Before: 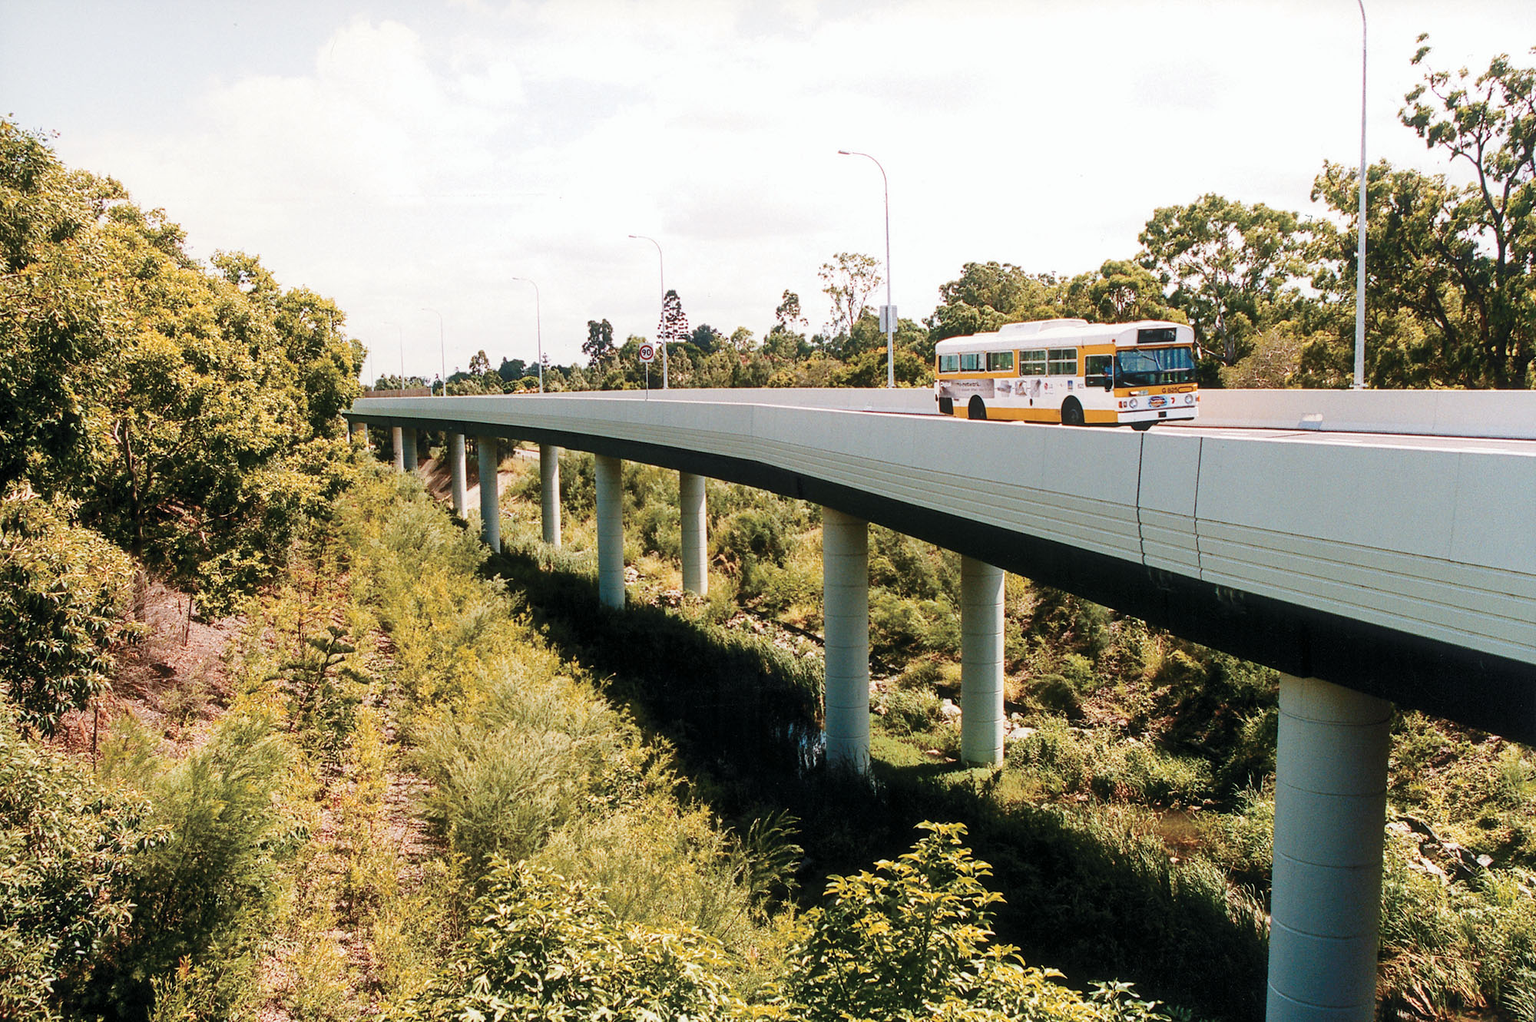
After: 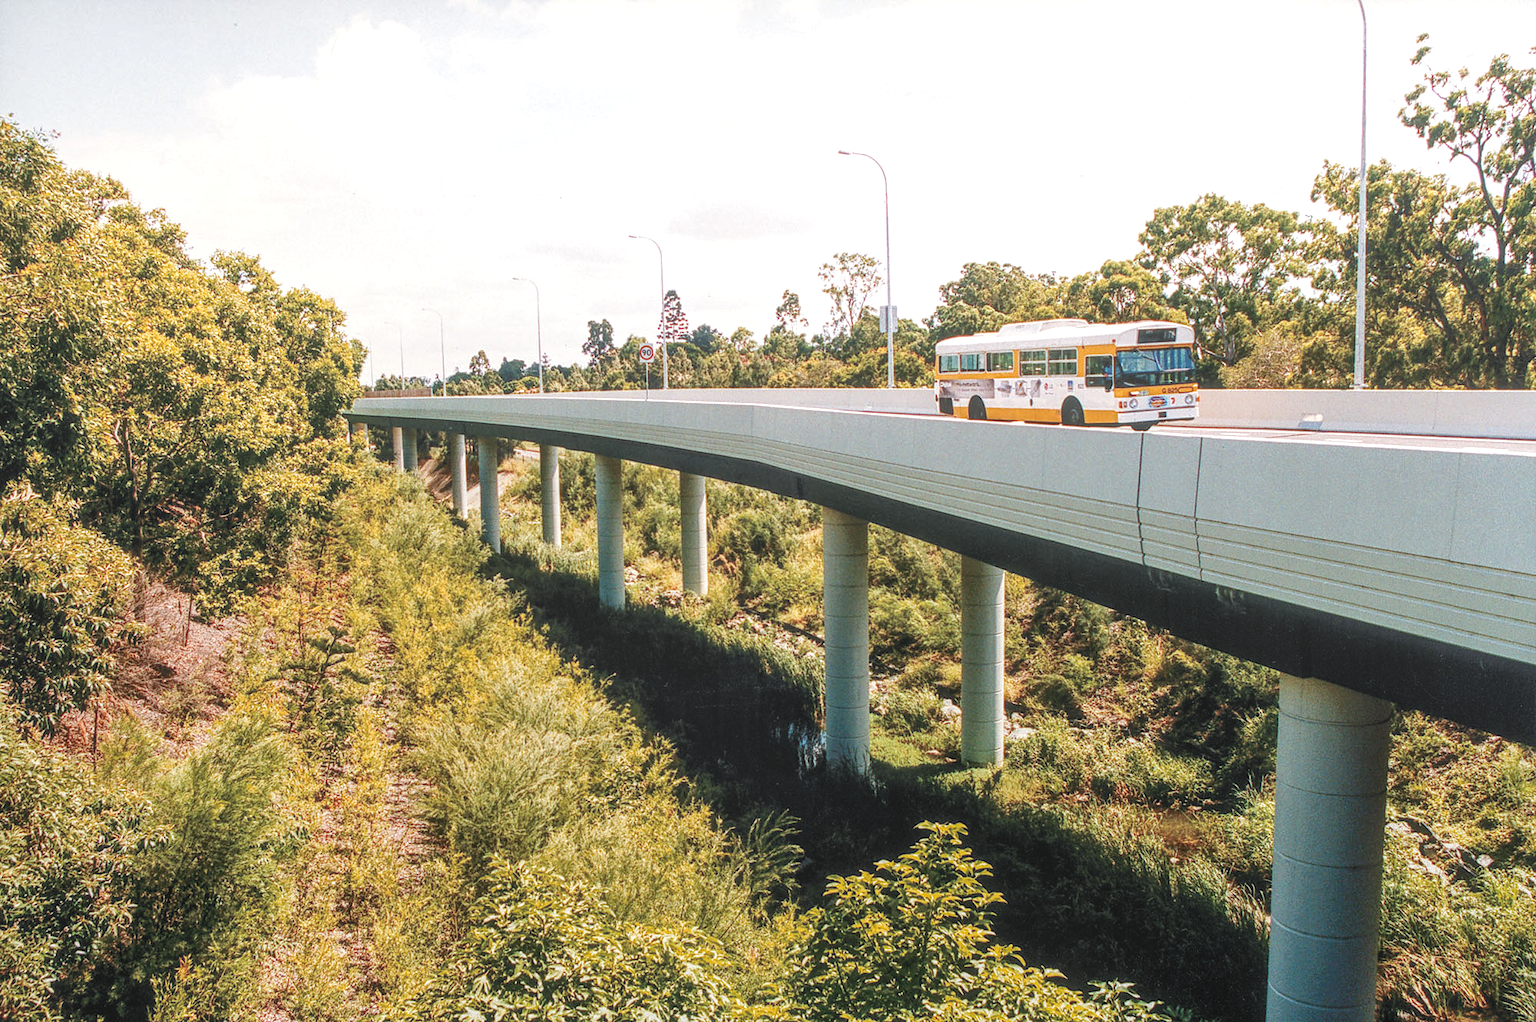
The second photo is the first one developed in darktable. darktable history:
local contrast: highlights 66%, shadows 33%, detail 166%, midtone range 0.2
exposure: exposure 0.131 EV, compensate highlight preservation false
